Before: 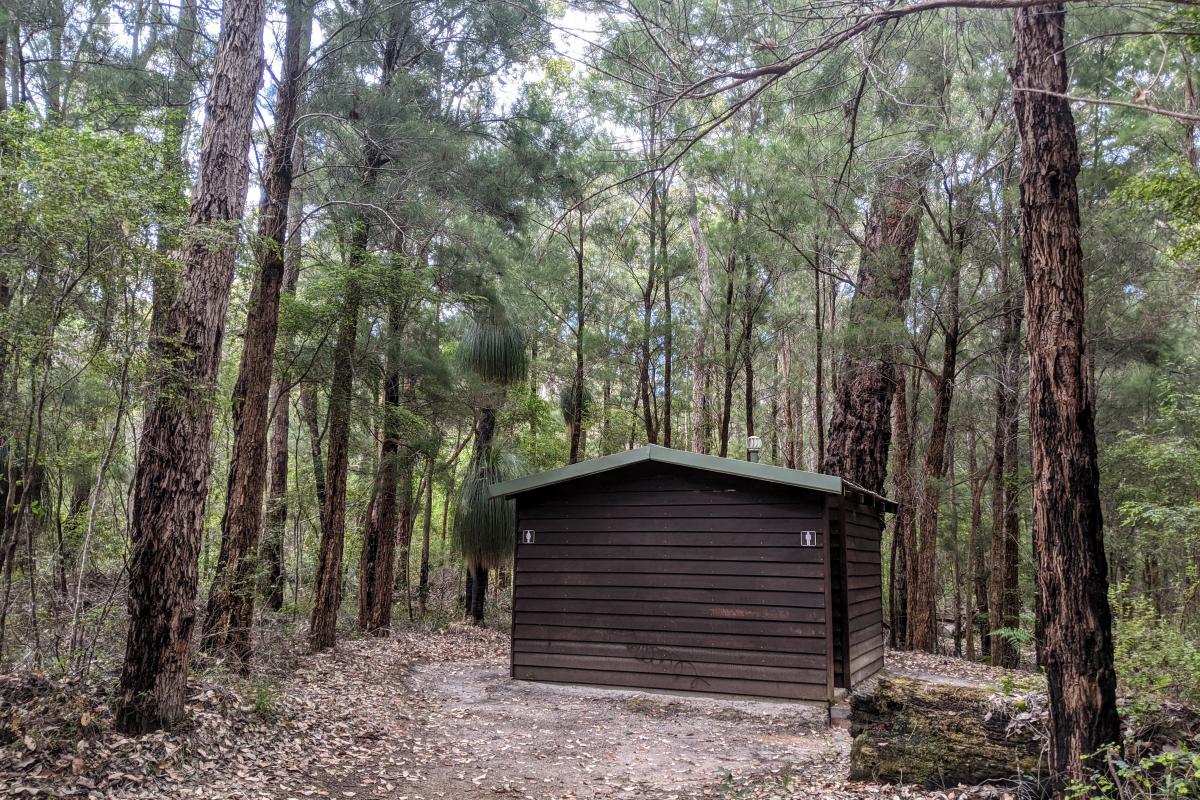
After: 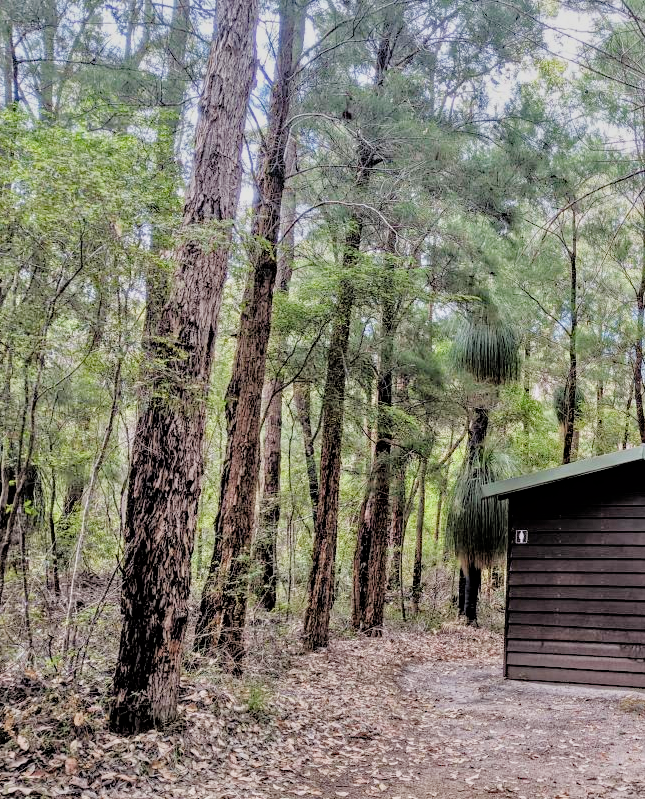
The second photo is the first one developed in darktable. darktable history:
filmic rgb: black relative exposure -5 EV, hardness 2.88, contrast 1.1
tone equalizer: -7 EV 0.15 EV, -6 EV 0.6 EV, -5 EV 1.15 EV, -4 EV 1.33 EV, -3 EV 1.15 EV, -2 EV 0.6 EV, -1 EV 0.15 EV, mask exposure compensation -0.5 EV
haze removal: strength 0.29, distance 0.25, compatibility mode true, adaptive false
crop: left 0.587%, right 45.588%, bottom 0.086%
